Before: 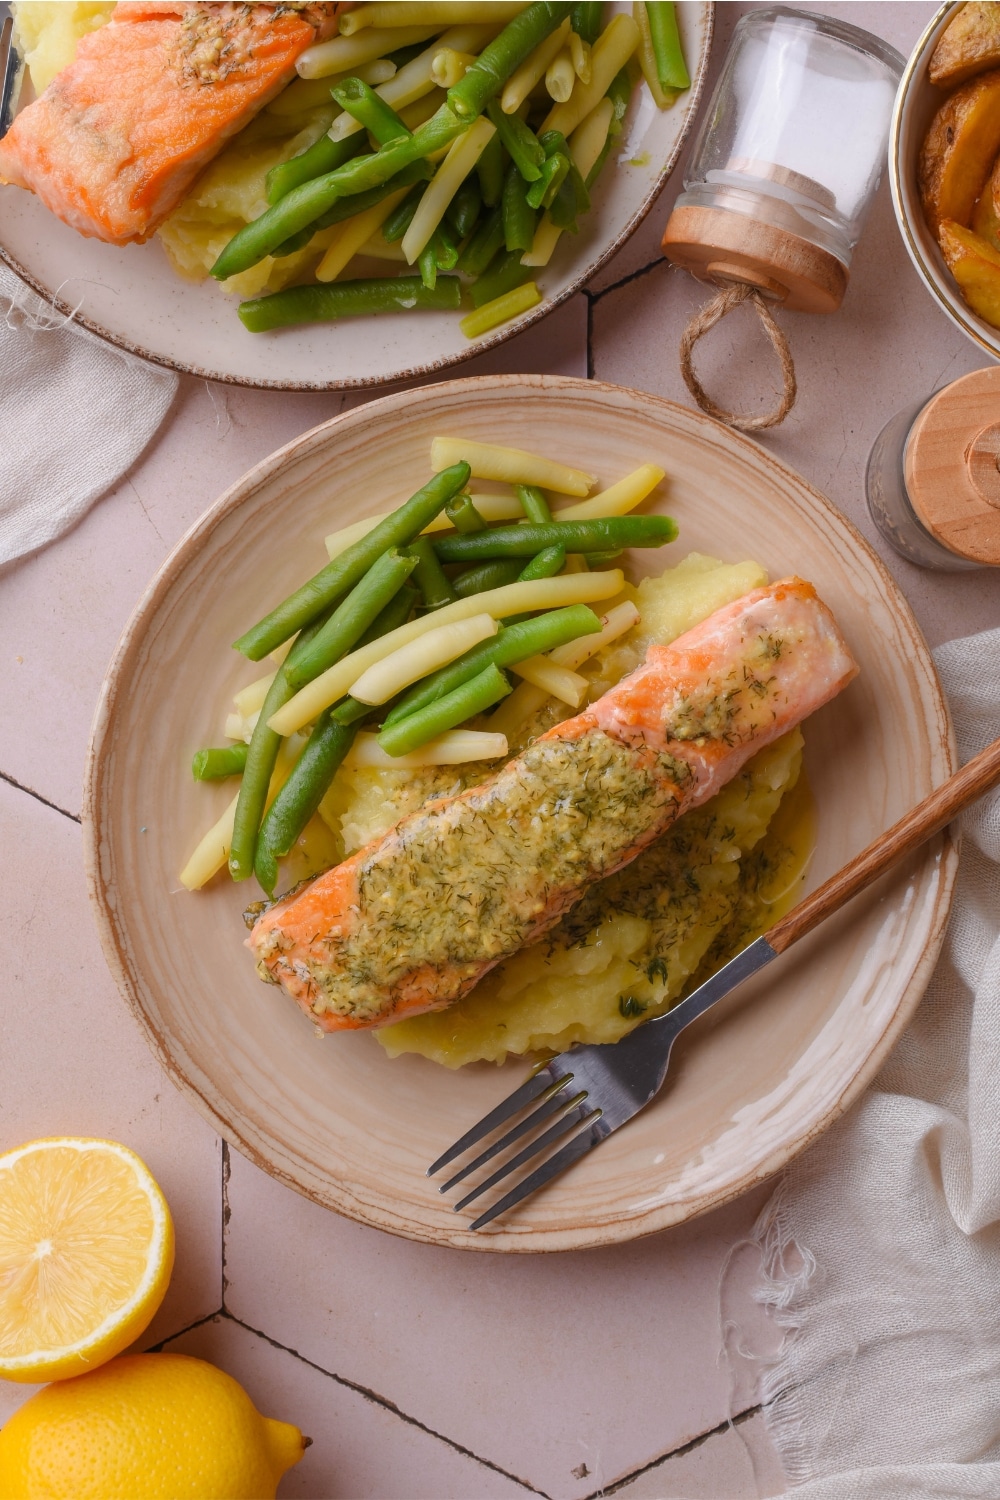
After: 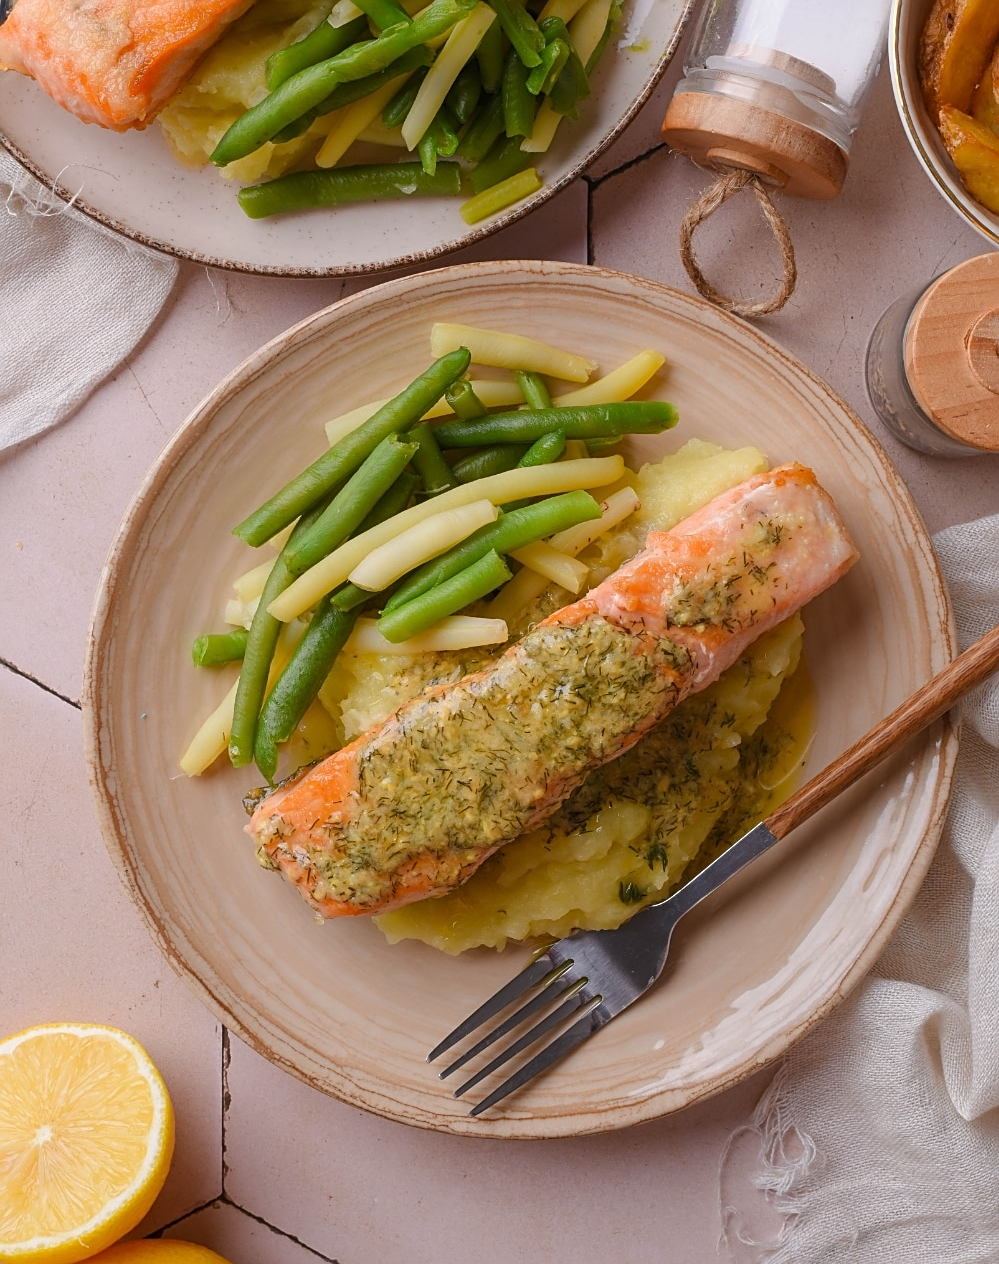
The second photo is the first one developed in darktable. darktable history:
crop: top 7.625%, bottom 8.027%
sharpen: on, module defaults
